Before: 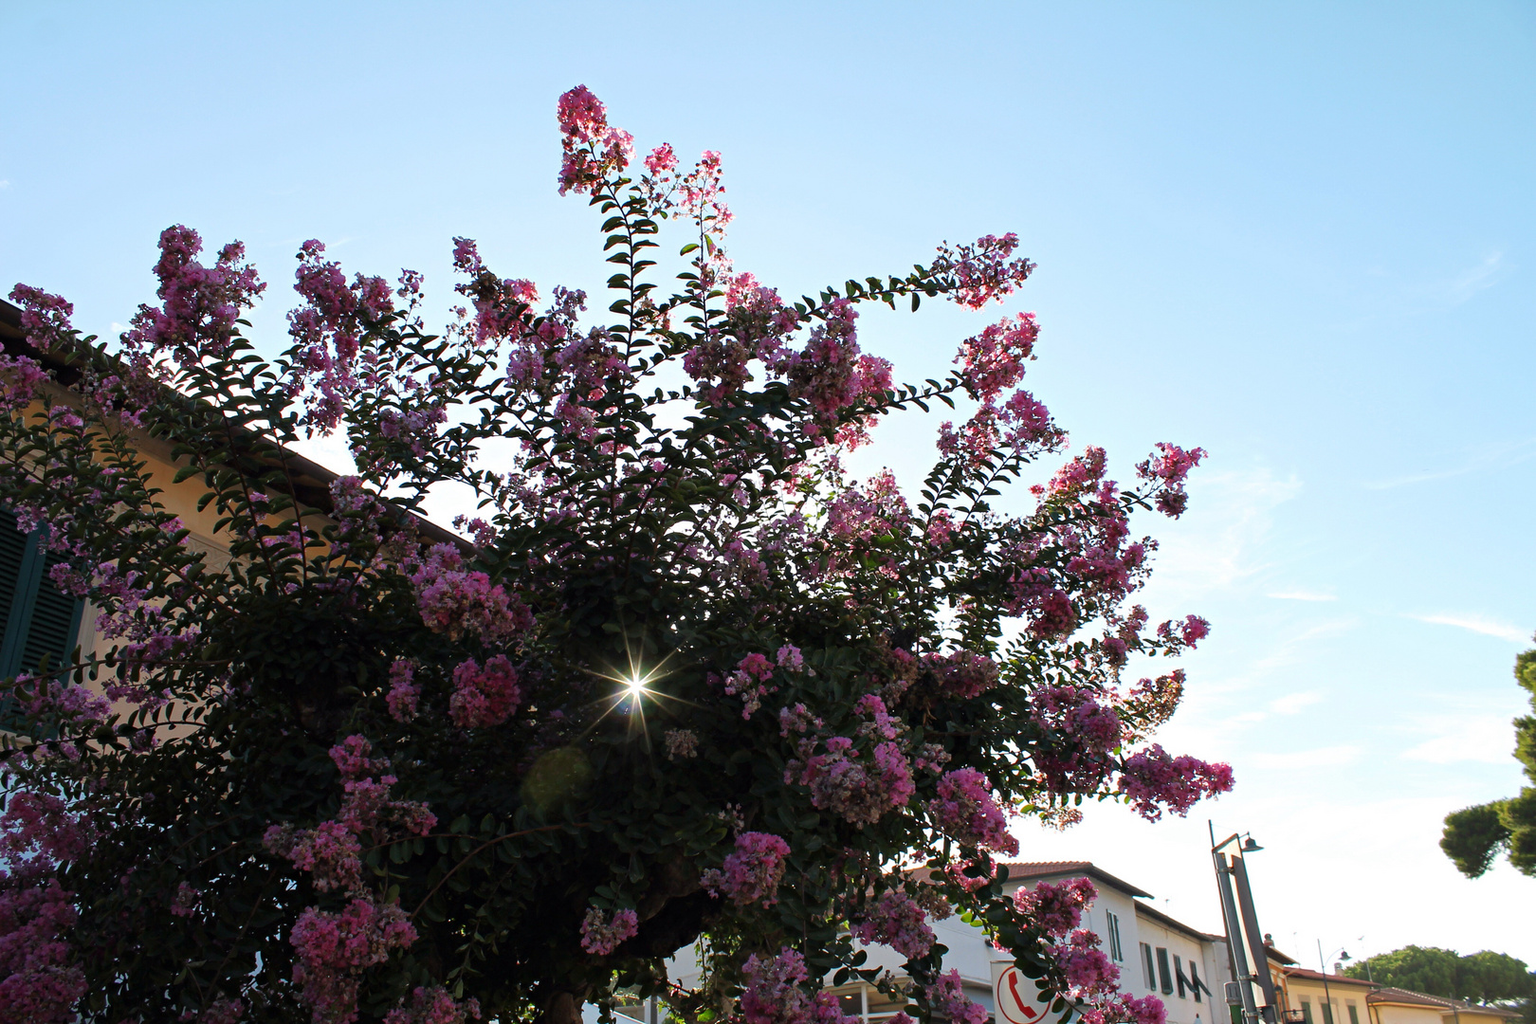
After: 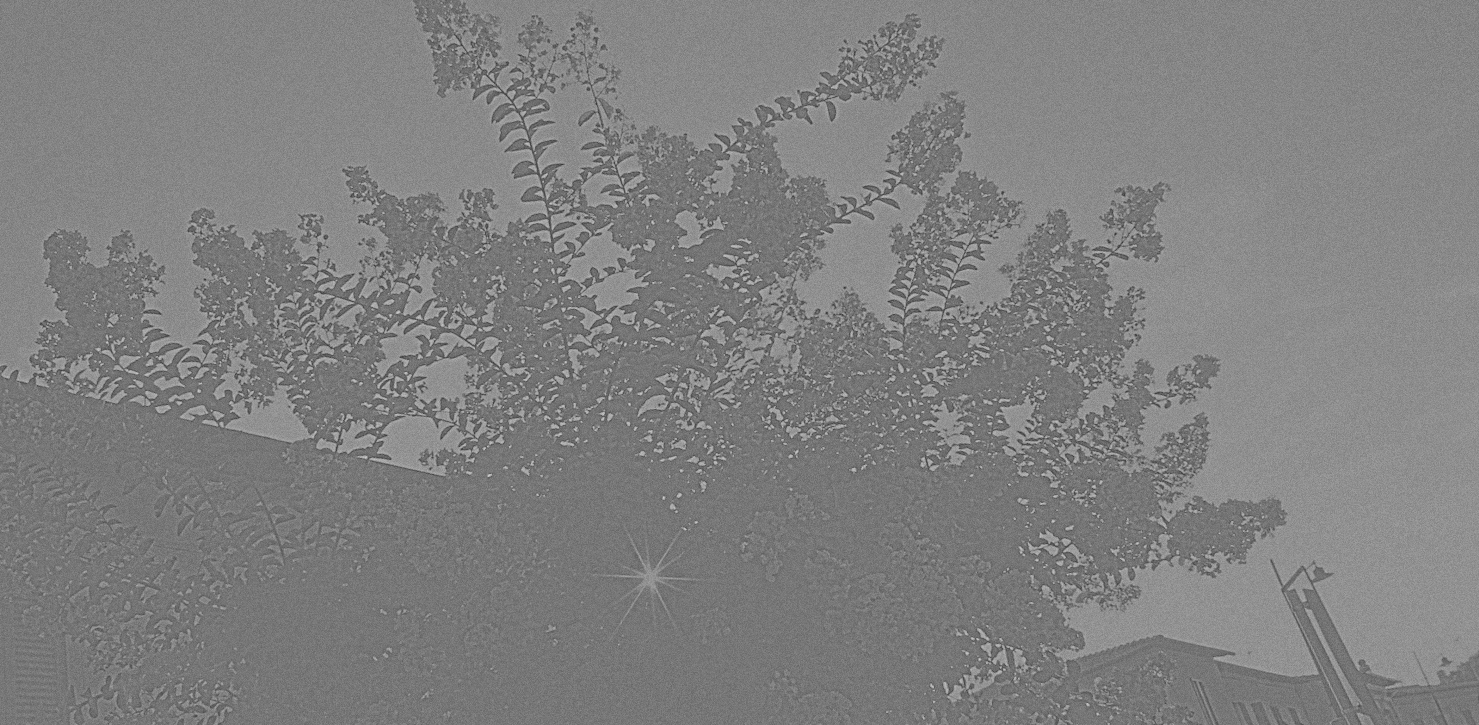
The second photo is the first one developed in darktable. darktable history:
highpass: sharpness 6%, contrast boost 7.63%
exposure: black level correction 0, exposure 1.1 EV, compensate exposure bias true, compensate highlight preservation false
rotate and perspective: rotation -14.8°, crop left 0.1, crop right 0.903, crop top 0.25, crop bottom 0.748
grain: coarseness 0.47 ISO
color zones: curves: ch0 [(0.018, 0.548) (0.197, 0.654) (0.425, 0.447) (0.605, 0.658) (0.732, 0.579)]; ch1 [(0.105, 0.531) (0.224, 0.531) (0.386, 0.39) (0.618, 0.456) (0.732, 0.456) (0.956, 0.421)]; ch2 [(0.039, 0.583) (0.215, 0.465) (0.399, 0.544) (0.465, 0.548) (0.614, 0.447) (0.724, 0.43) (0.882, 0.623) (0.956, 0.632)]
local contrast: highlights 100%, shadows 100%, detail 120%, midtone range 0.2
